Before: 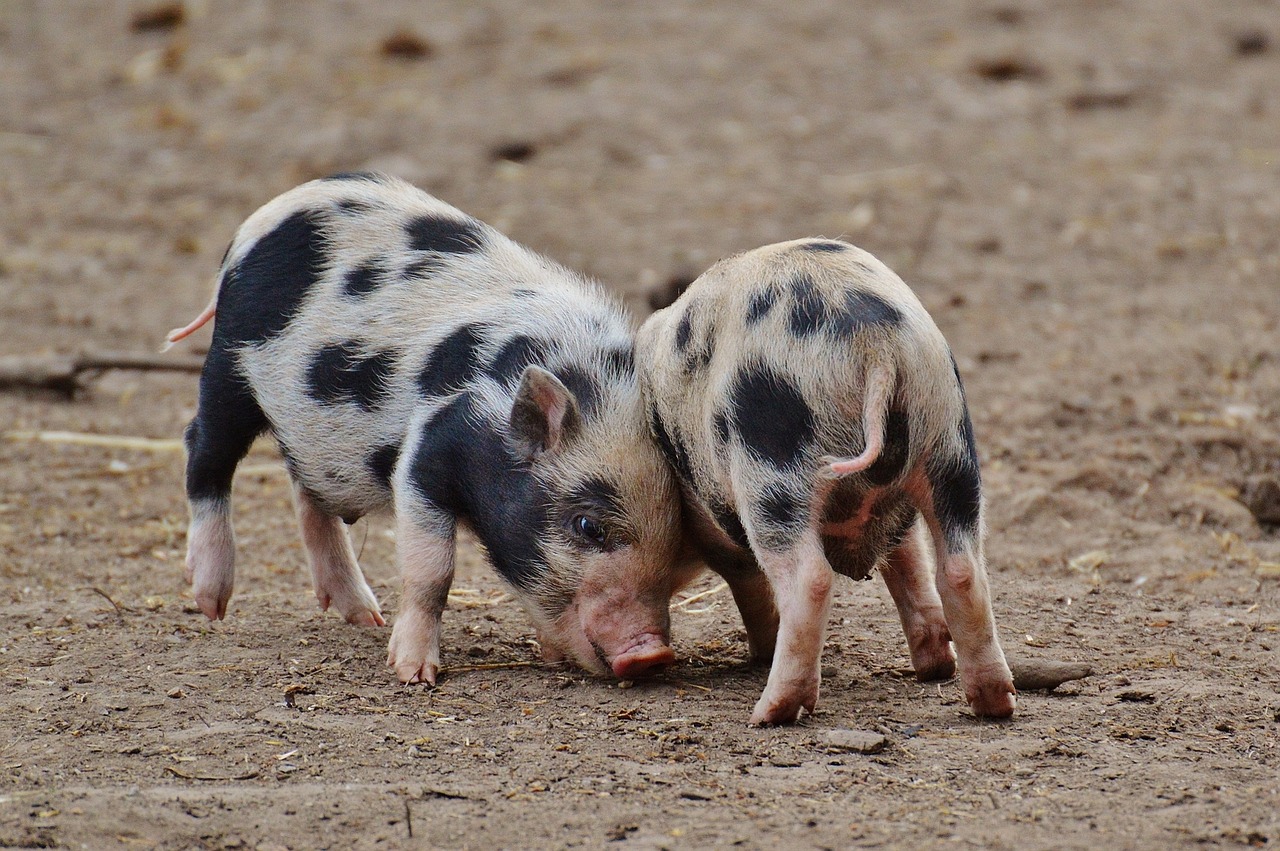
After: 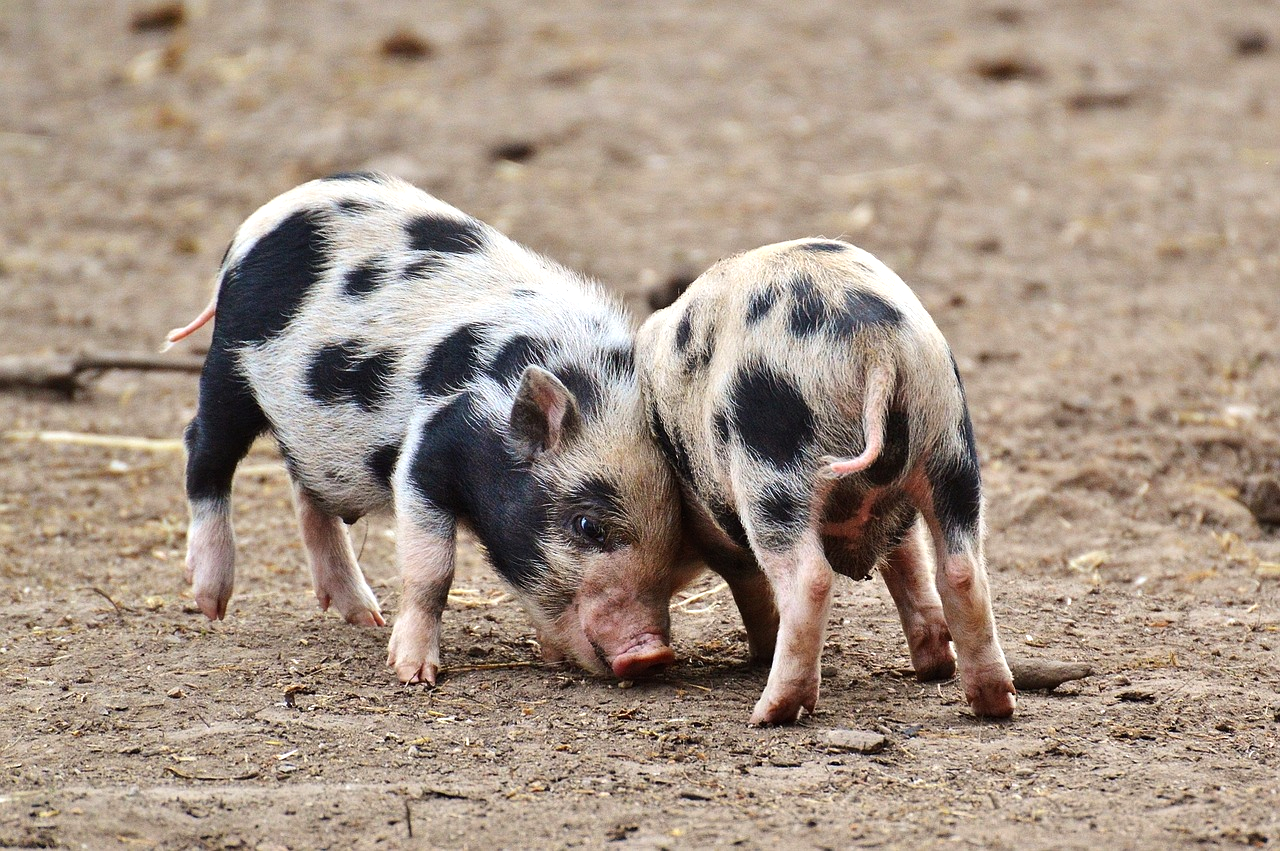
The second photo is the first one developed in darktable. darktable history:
tone equalizer: -8 EV 0 EV, -7 EV -0.002 EV, -6 EV 0.002 EV, -5 EV -0.017 EV, -4 EV -0.131 EV, -3 EV -0.157 EV, -2 EV 0.258 EV, -1 EV 0.71 EV, +0 EV 0.517 EV, smoothing diameter 24.79%, edges refinement/feathering 14.47, preserve details guided filter
